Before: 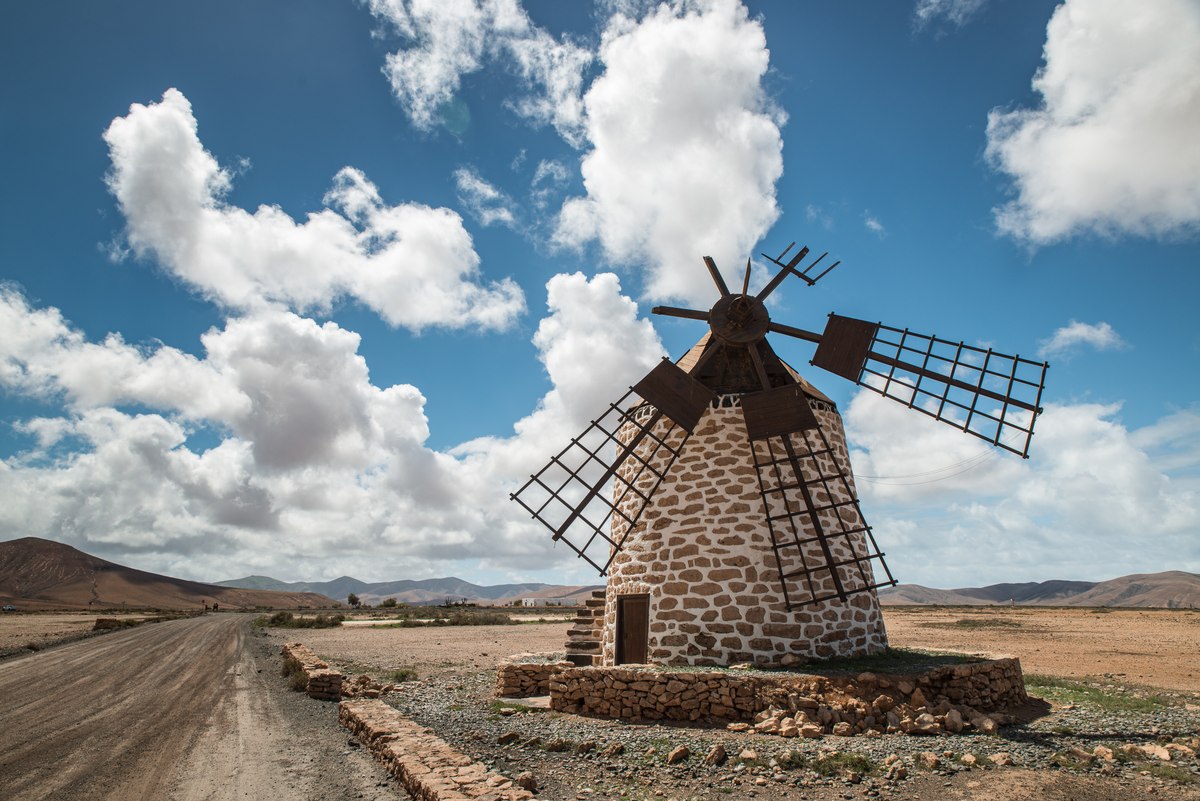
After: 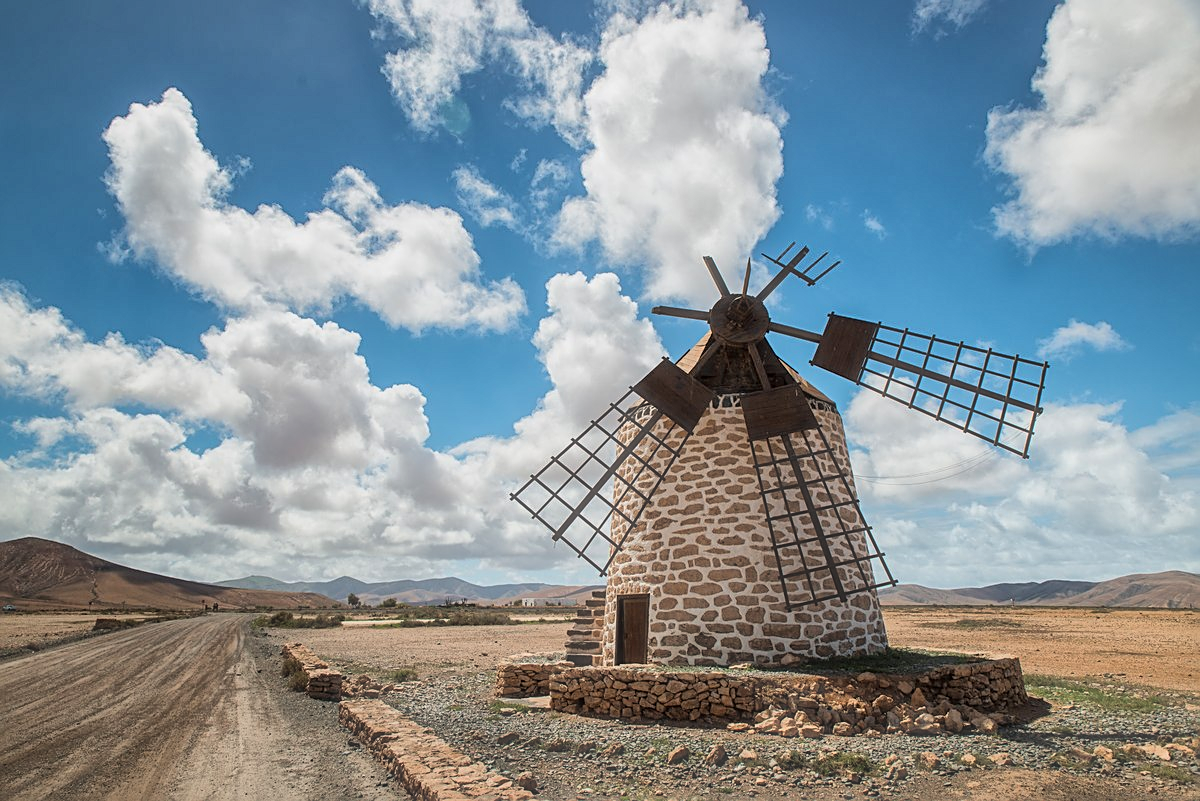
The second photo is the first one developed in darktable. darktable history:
haze removal: strength -0.1, adaptive false
sharpen: on, module defaults
color balance rgb: perceptual saturation grading › global saturation 10%, global vibrance 20%
global tonemap: drago (1, 100), detail 1
